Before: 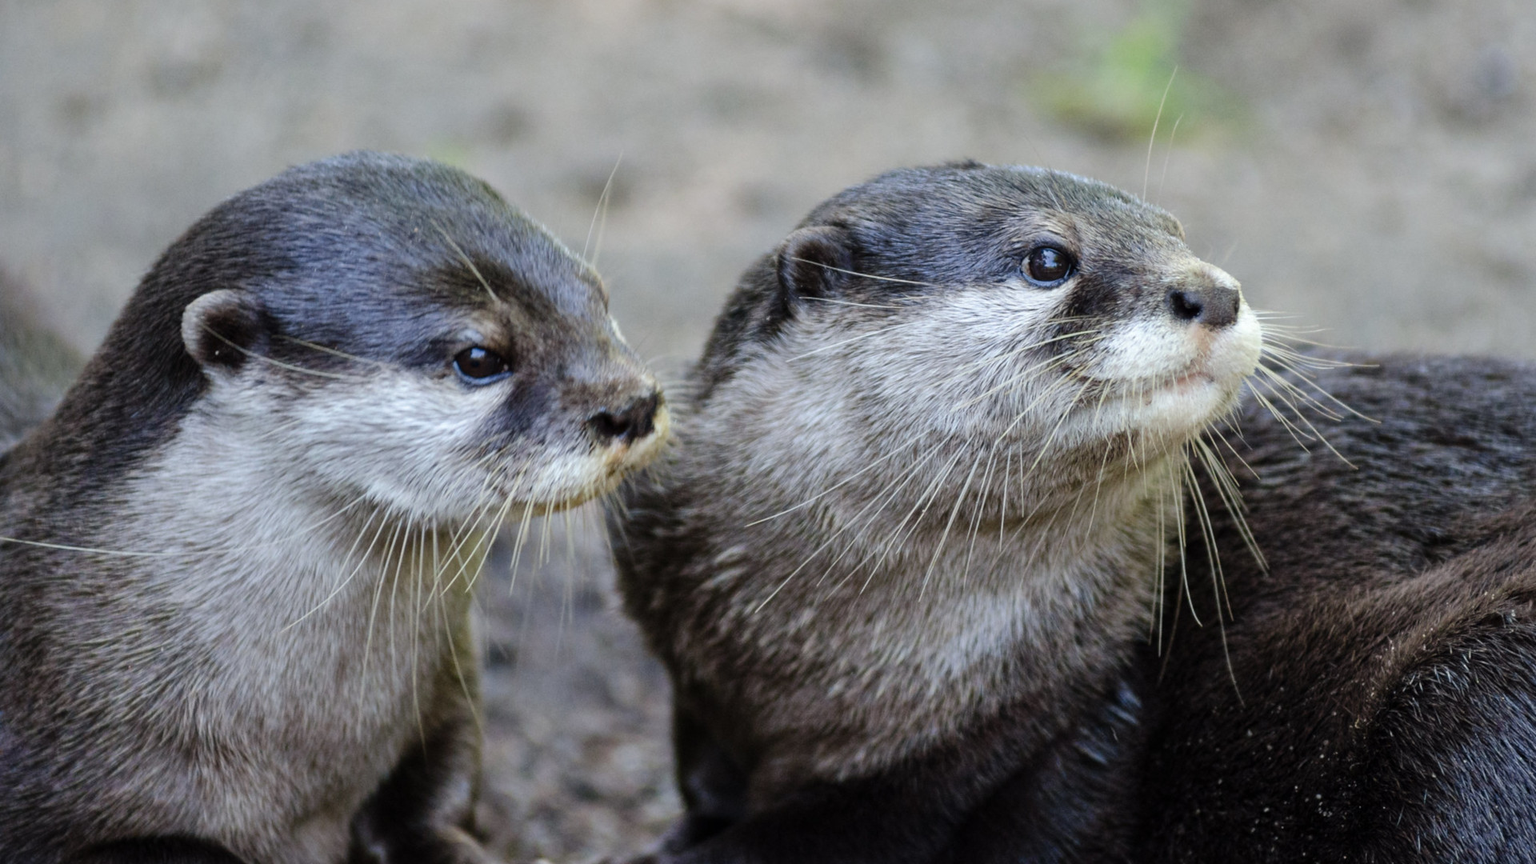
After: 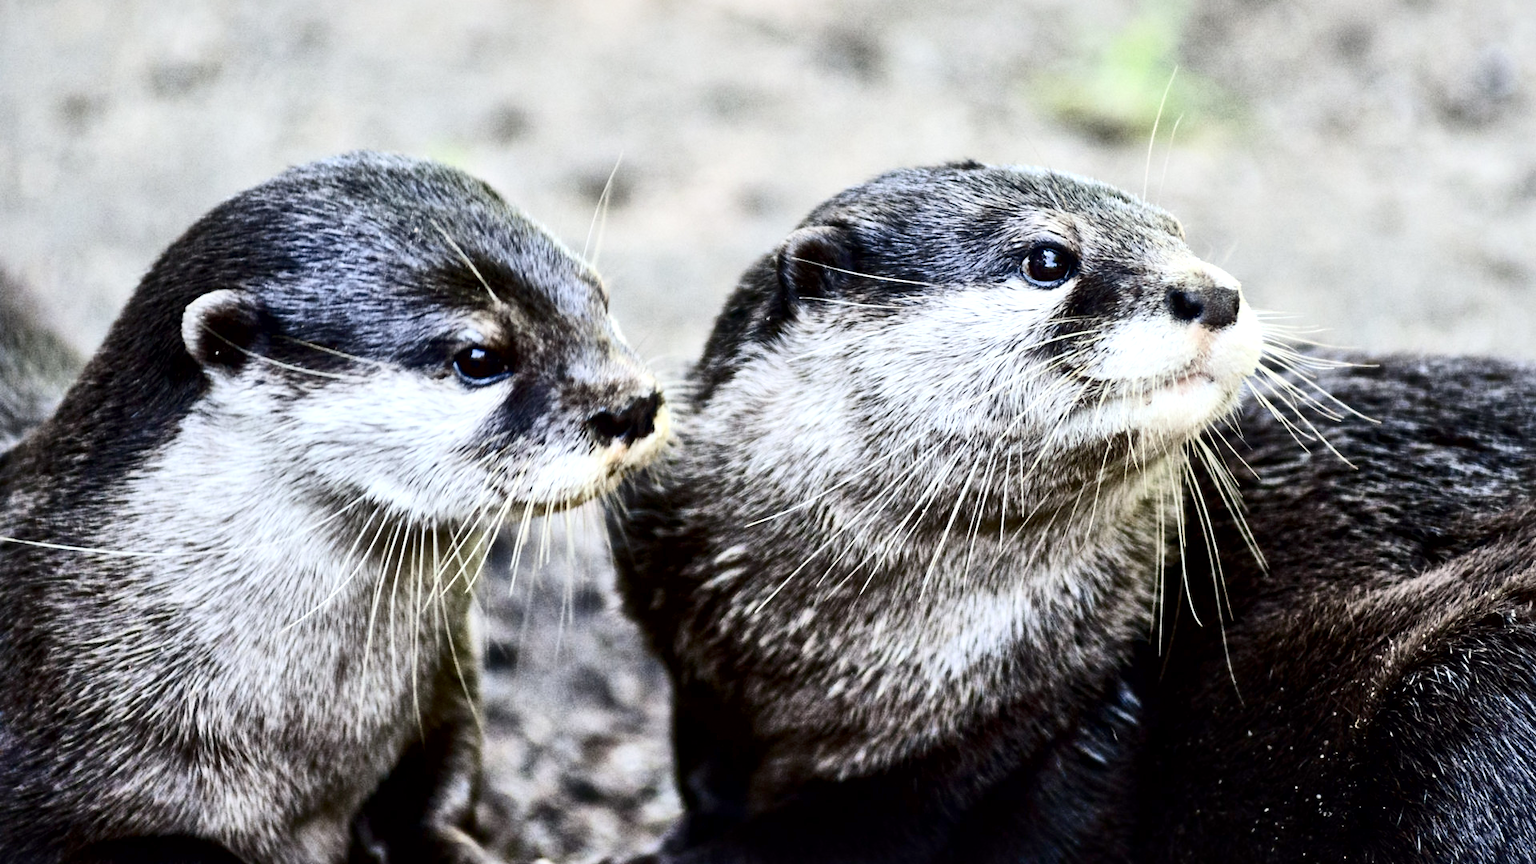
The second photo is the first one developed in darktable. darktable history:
contrast brightness saturation: contrast 0.512, saturation -0.092
tone equalizer: -8 EV 1.02 EV, -7 EV 1.03 EV, -6 EV 0.963 EV, -5 EV 1.03 EV, -4 EV 1.02 EV, -3 EV 0.734 EV, -2 EV 0.489 EV, -1 EV 0.227 EV
local contrast: mode bilateral grid, contrast 24, coarseness 61, detail 151%, midtone range 0.2
